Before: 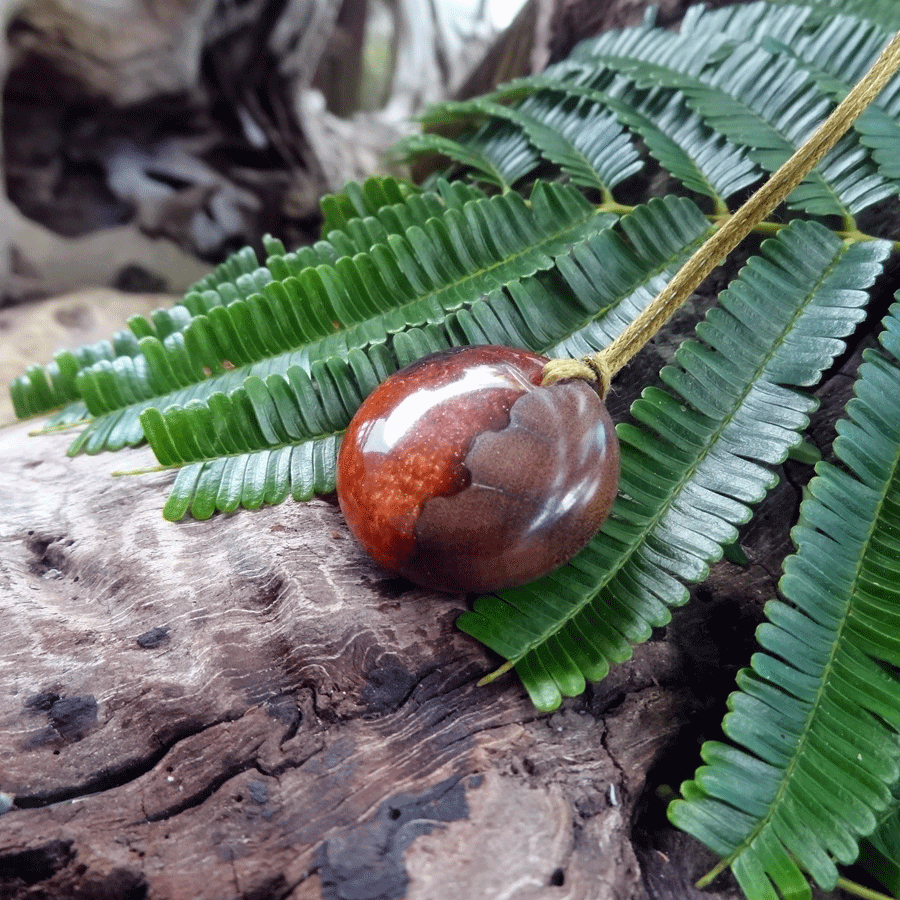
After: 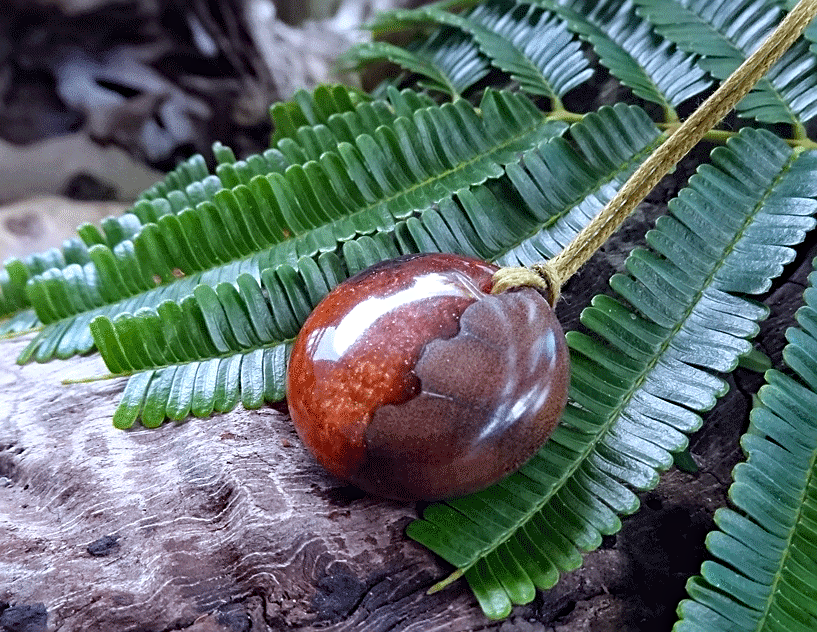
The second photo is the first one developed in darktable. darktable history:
crop: left 5.596%, top 10.314%, right 3.534%, bottom 19.395%
haze removal: compatibility mode true, adaptive false
white balance: red 0.967, blue 1.119, emerald 0.756
sharpen: amount 0.478
